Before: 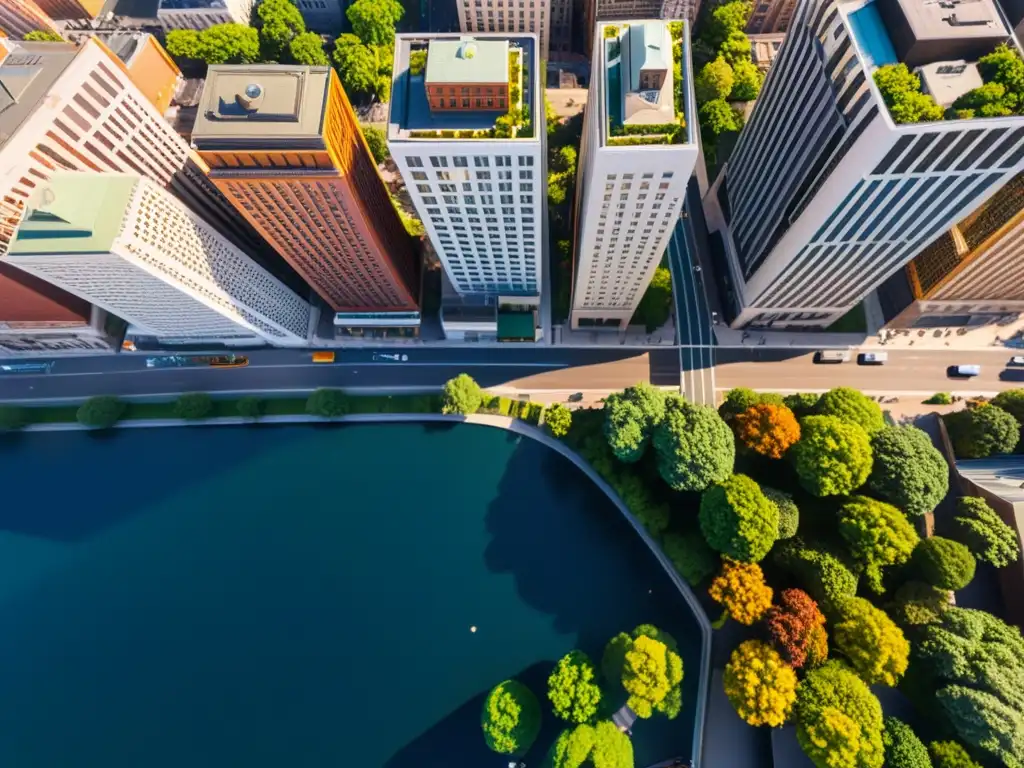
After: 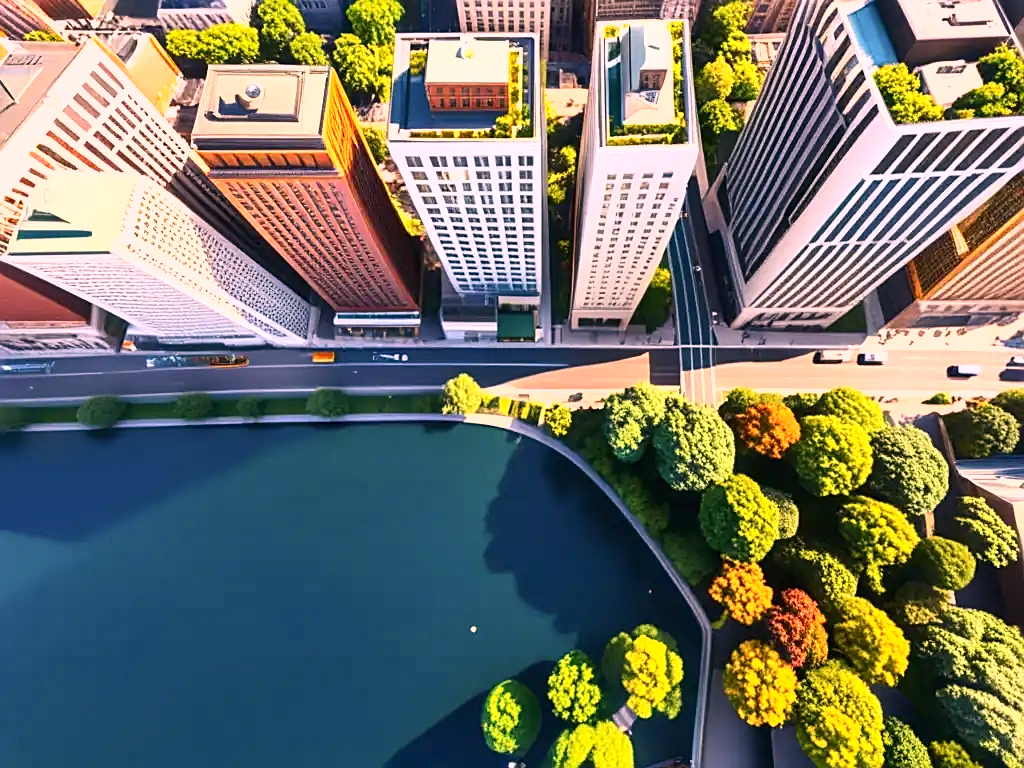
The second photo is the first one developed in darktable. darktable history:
color calibration: illuminant same as pipeline (D50), x 0.346, y 0.358, temperature 4971.72 K
contrast brightness saturation: contrast 0.139
sharpen: on, module defaults
exposure: black level correction 0, exposure 0.696 EV, compensate exposure bias true, compensate highlight preservation false
shadows and highlights: low approximation 0.01, soften with gaussian
color correction: highlights a* 14.65, highlights b* 4.79
